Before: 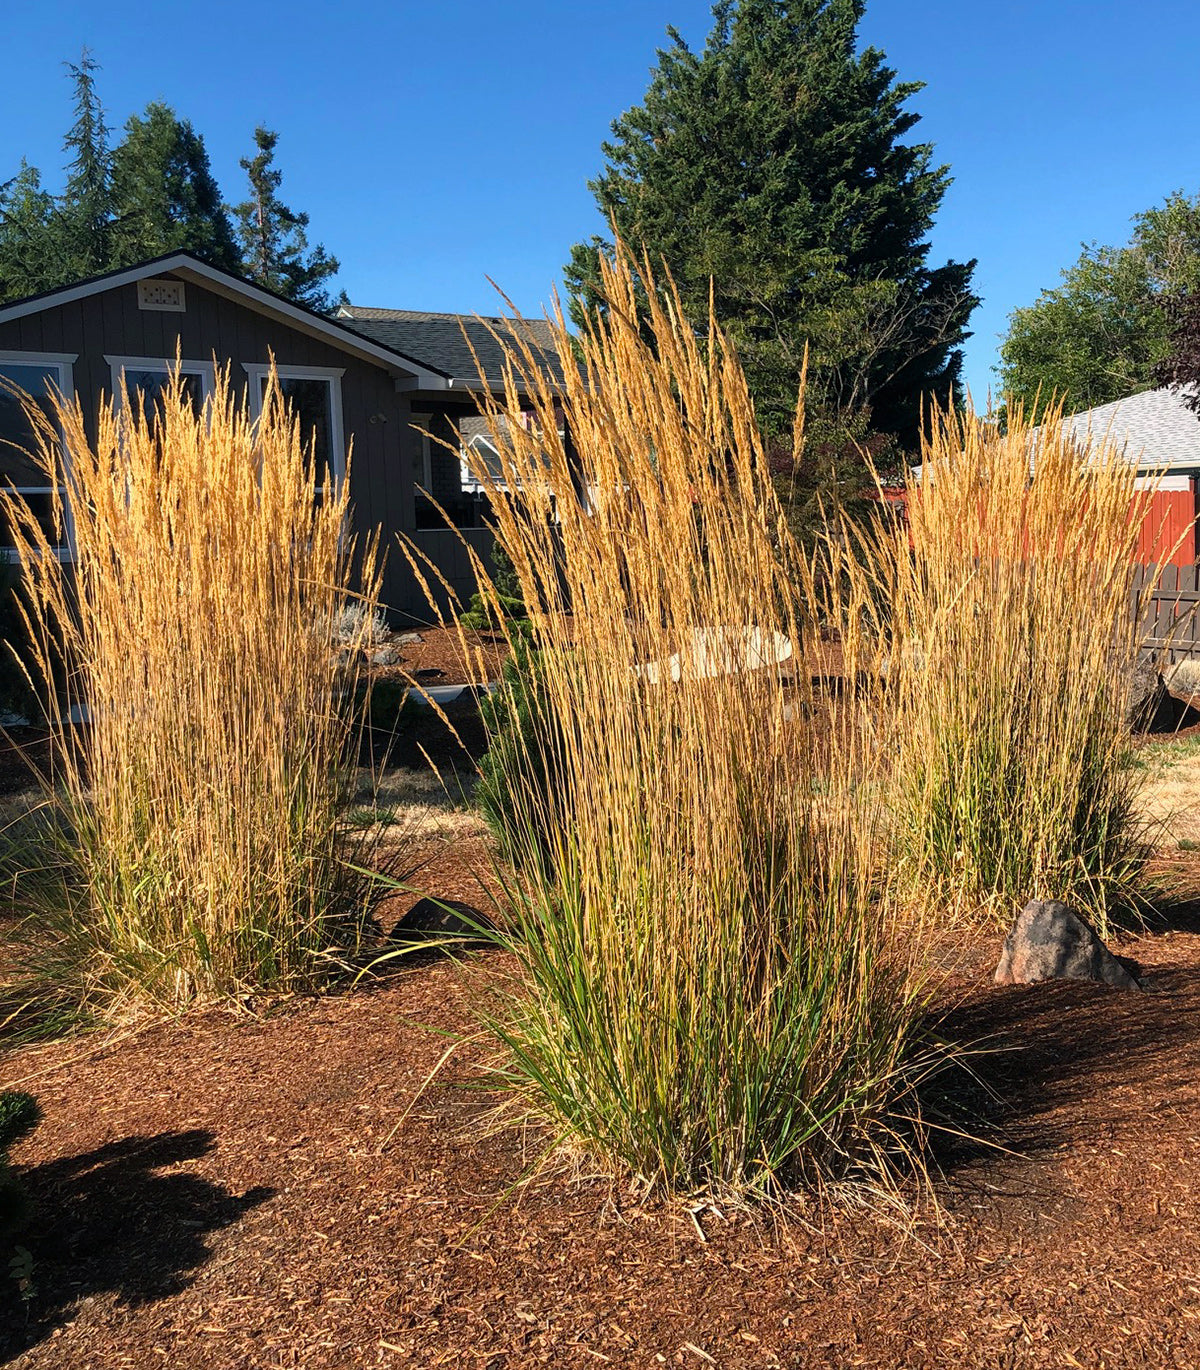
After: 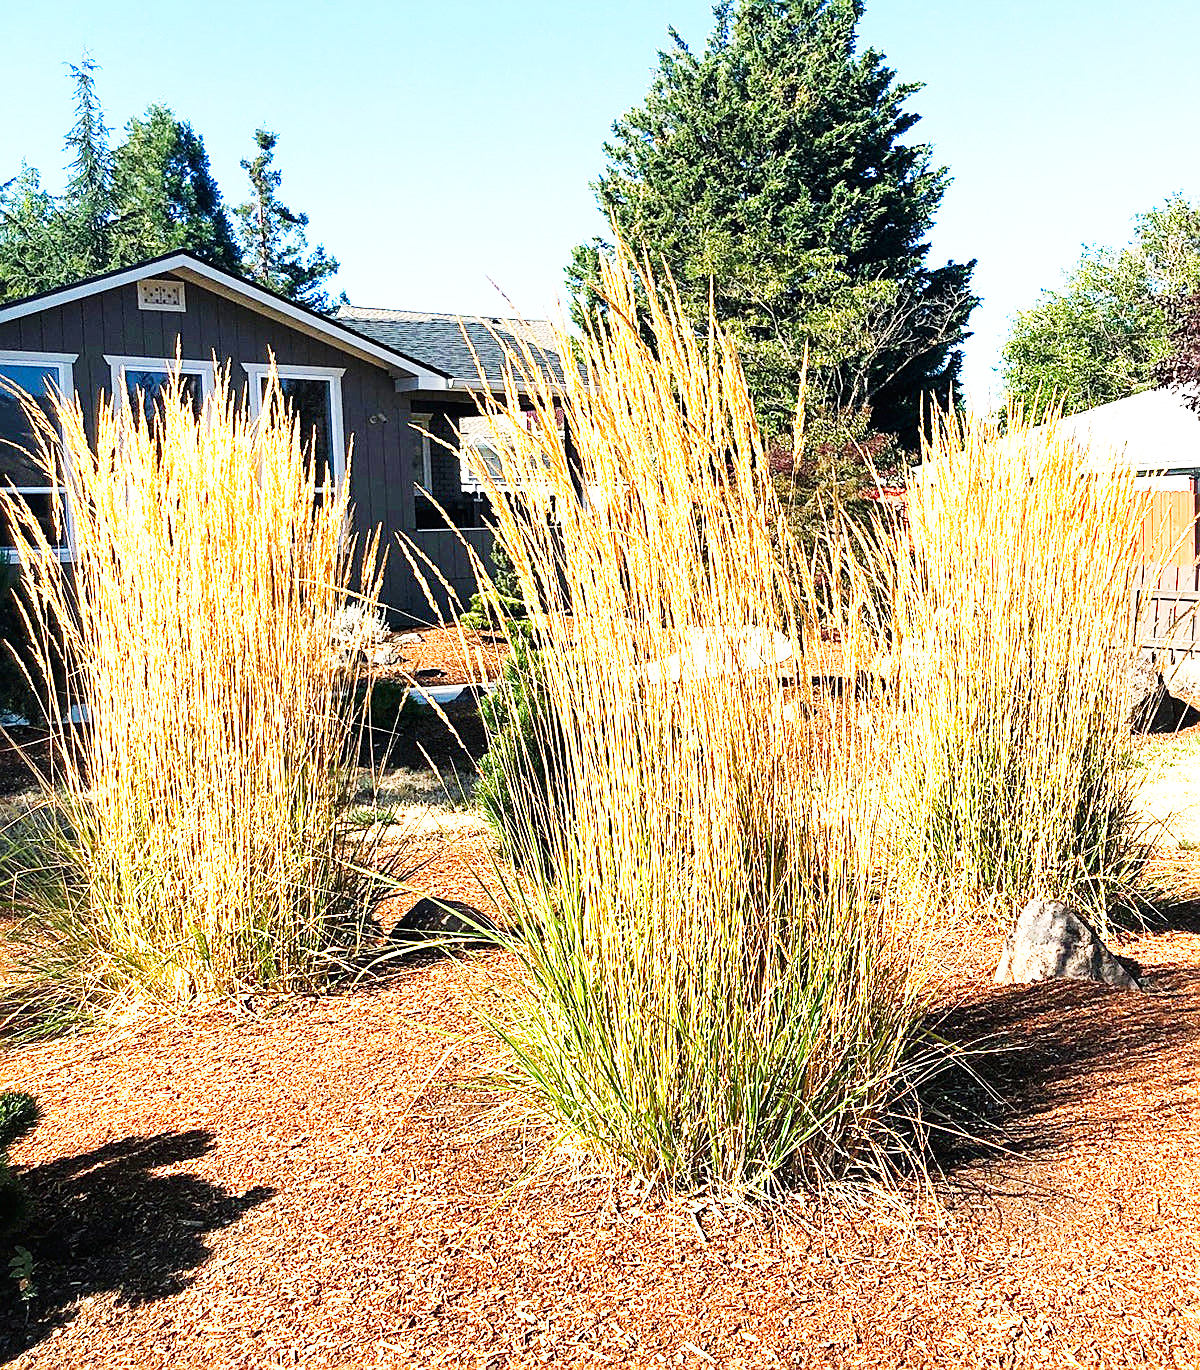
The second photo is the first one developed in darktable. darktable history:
tone equalizer: on, module defaults
sharpen: on, module defaults
exposure: black level correction 0, exposure 1.173 EV, compensate exposure bias true, compensate highlight preservation false
base curve: curves: ch0 [(0, 0) (0.007, 0.004) (0.027, 0.03) (0.046, 0.07) (0.207, 0.54) (0.442, 0.872) (0.673, 0.972) (1, 1)], preserve colors none
